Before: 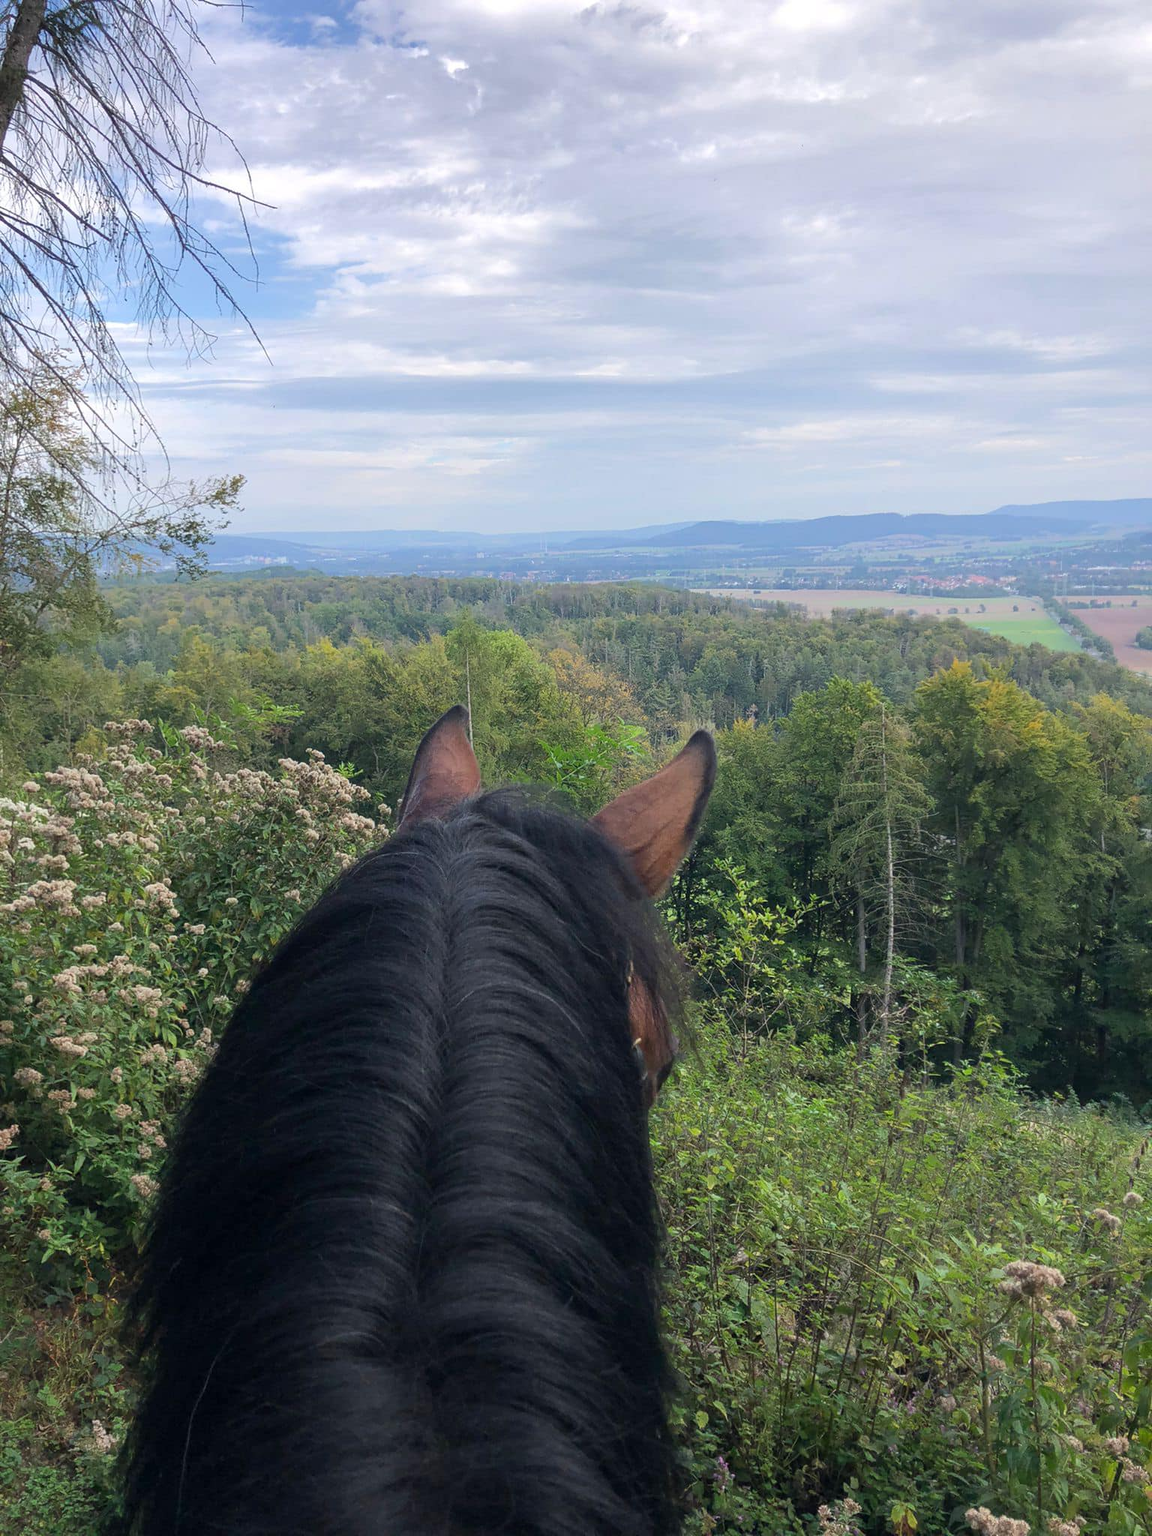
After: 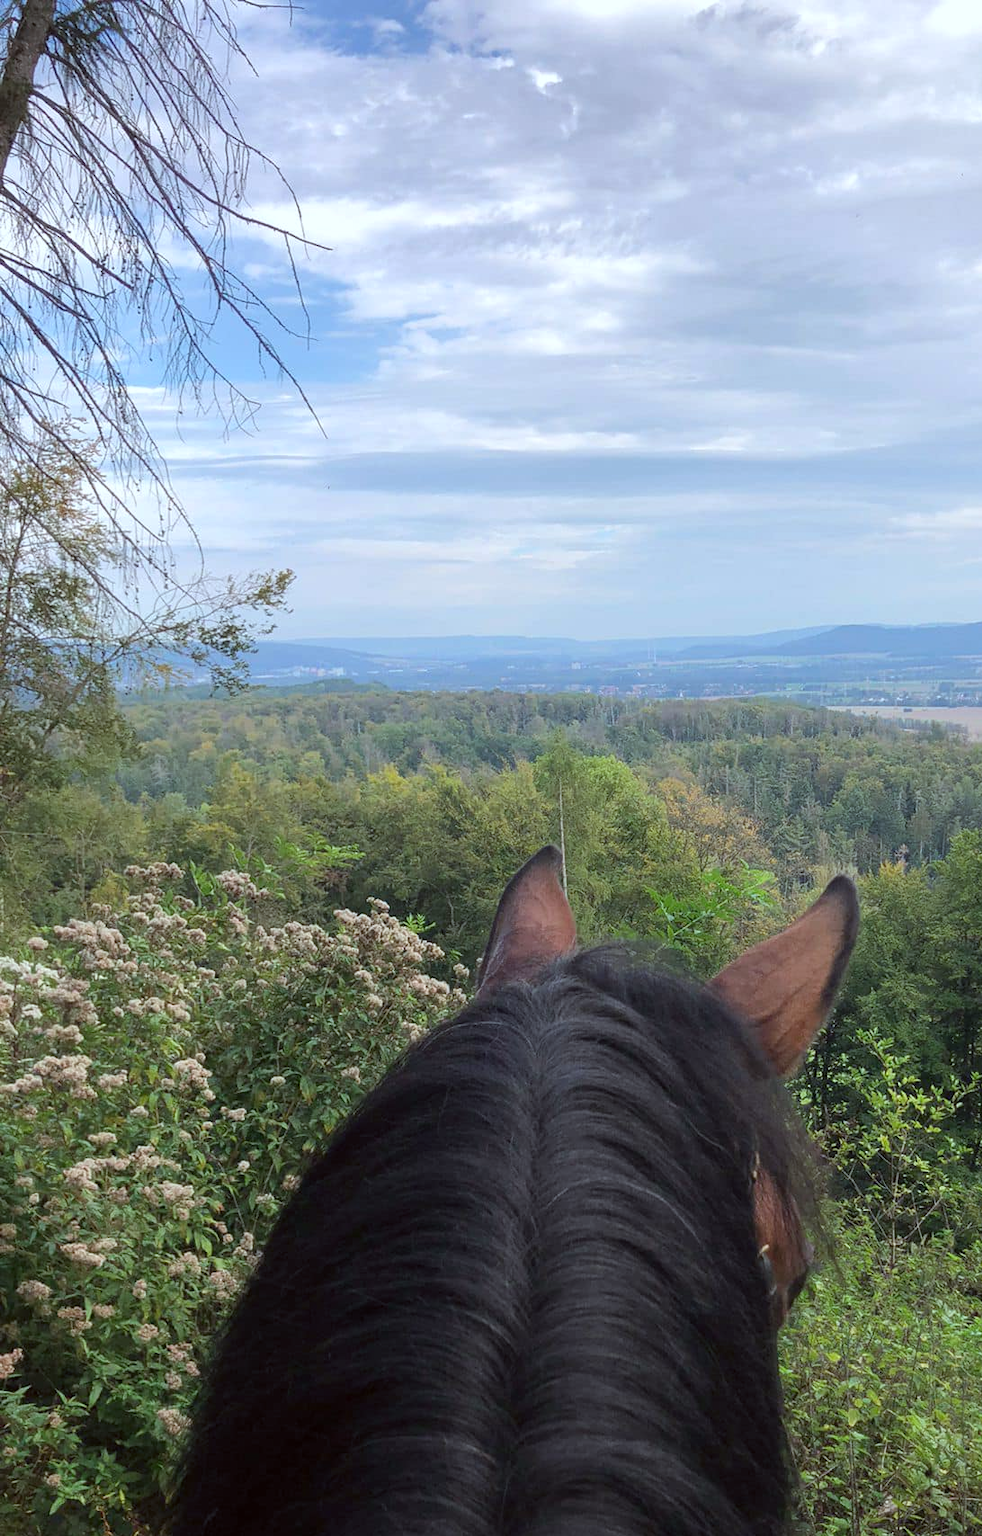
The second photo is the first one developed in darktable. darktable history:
crop: right 28.786%, bottom 16.557%
color correction: highlights a* -3.53, highlights b* -6.2, shadows a* 3.05, shadows b* 5.15
